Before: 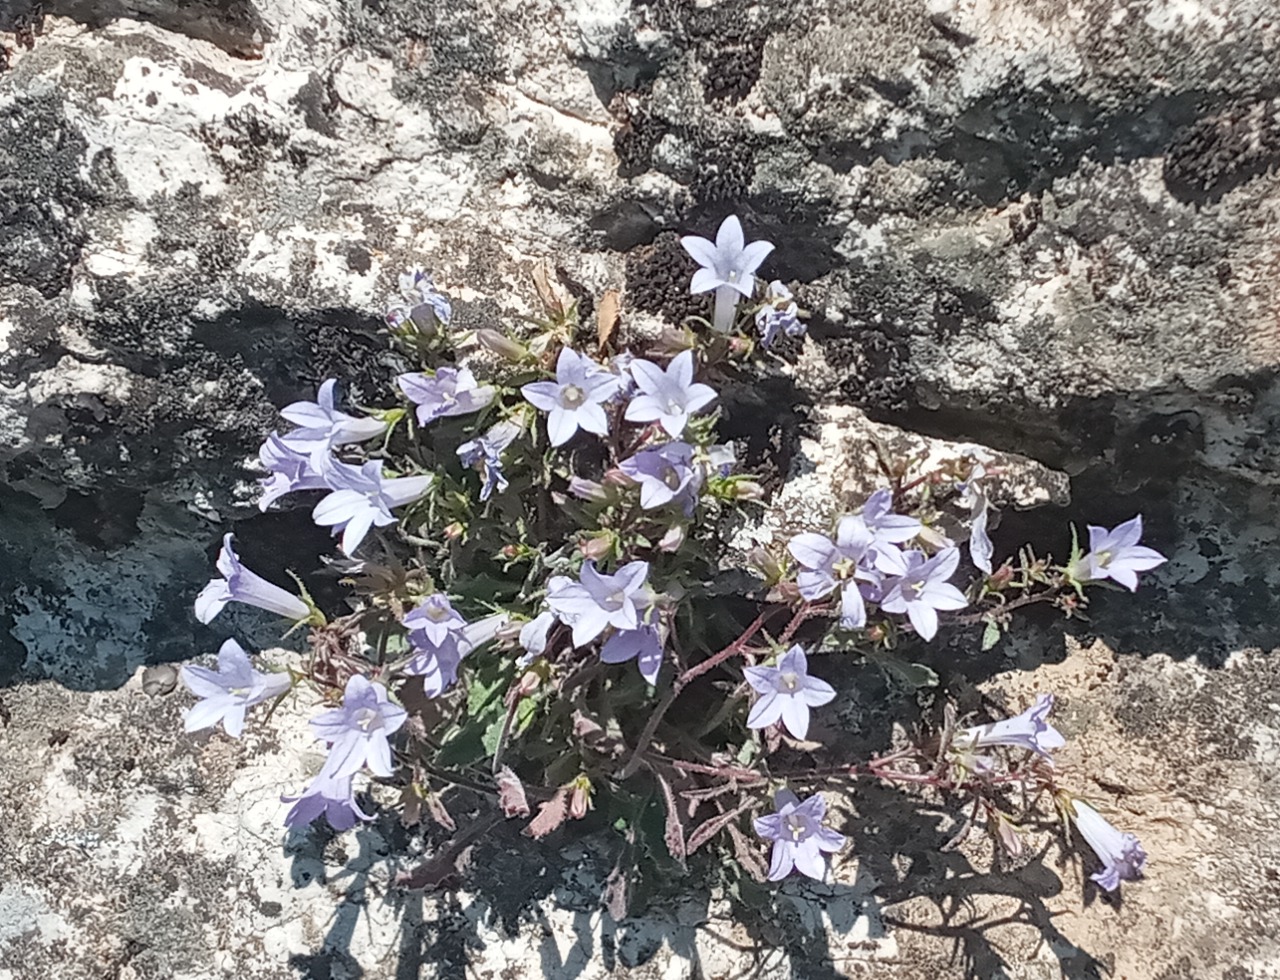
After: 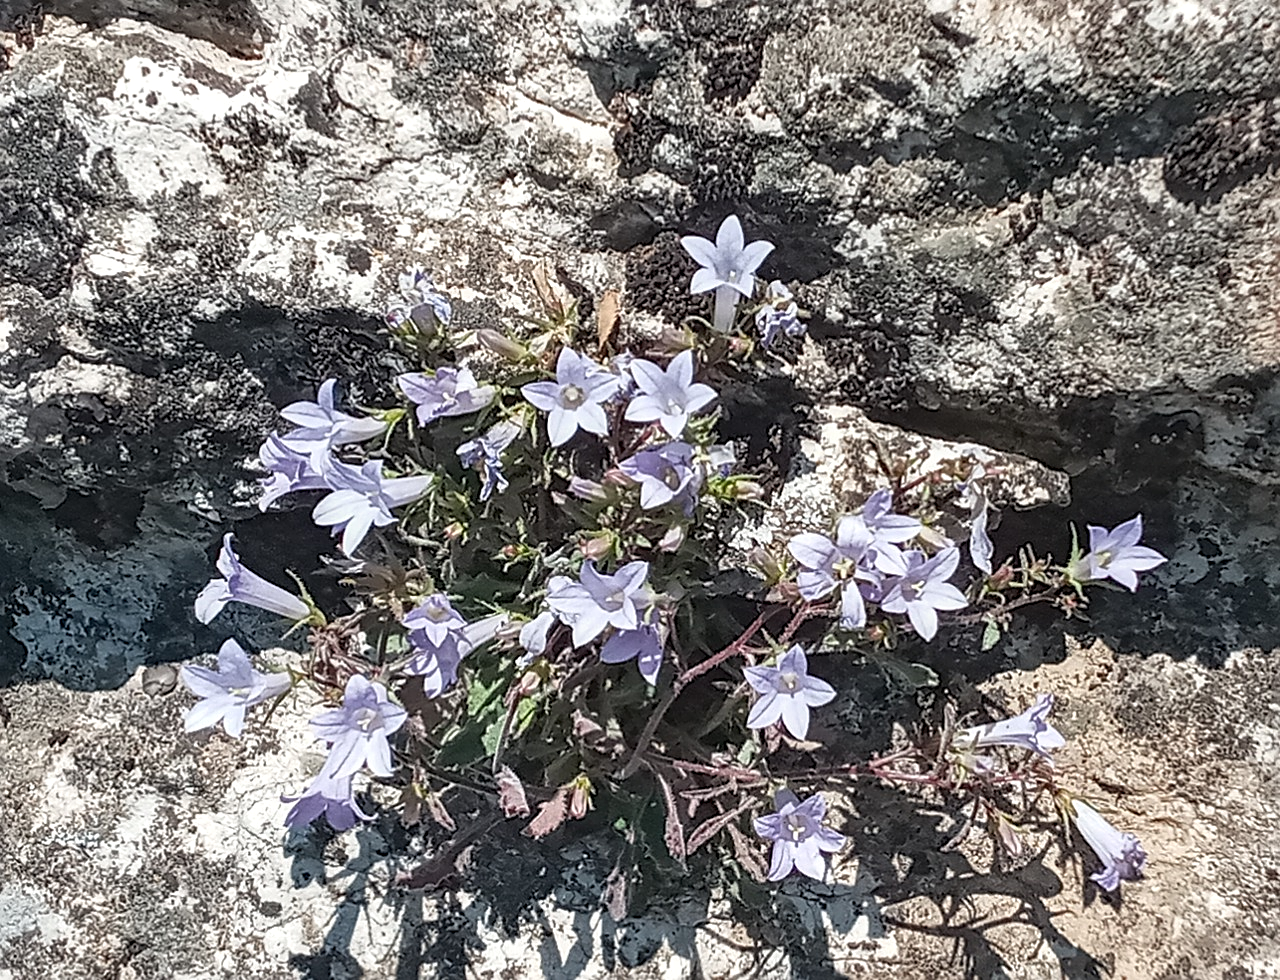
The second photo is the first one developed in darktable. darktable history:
local contrast: shadows 95%, midtone range 0.495
sharpen: on, module defaults
